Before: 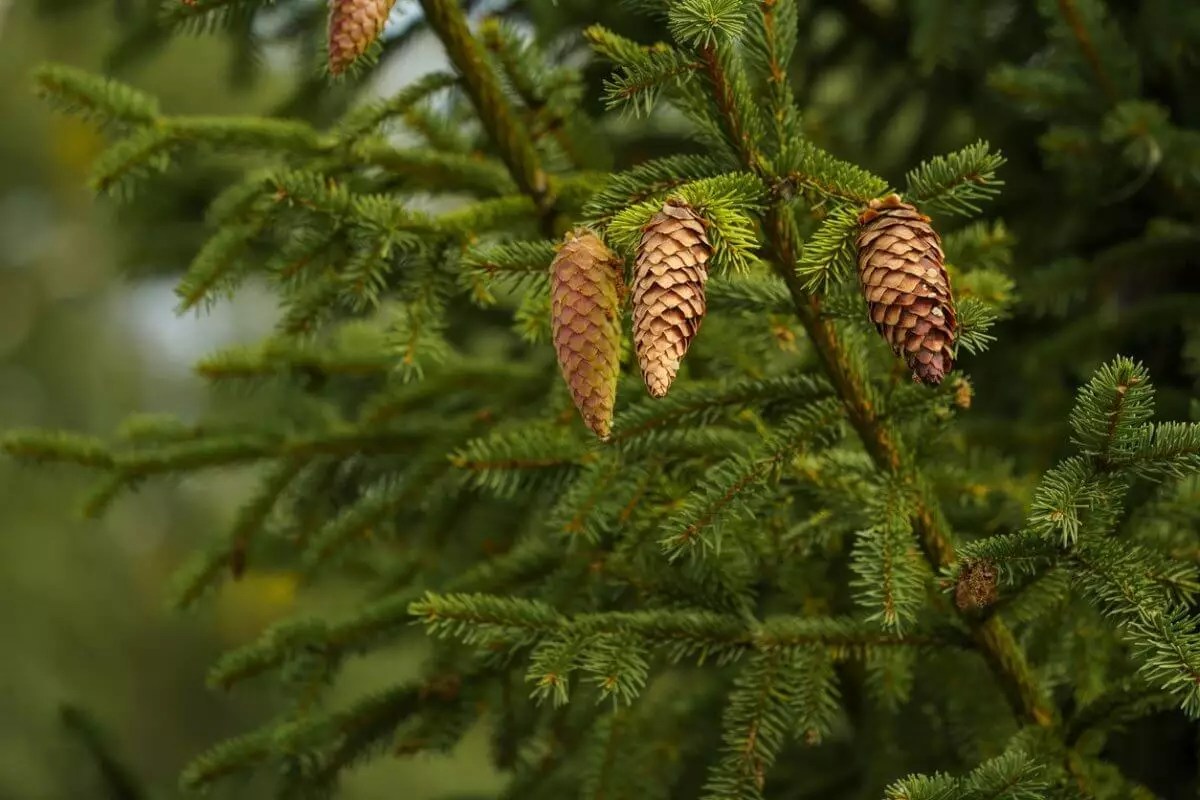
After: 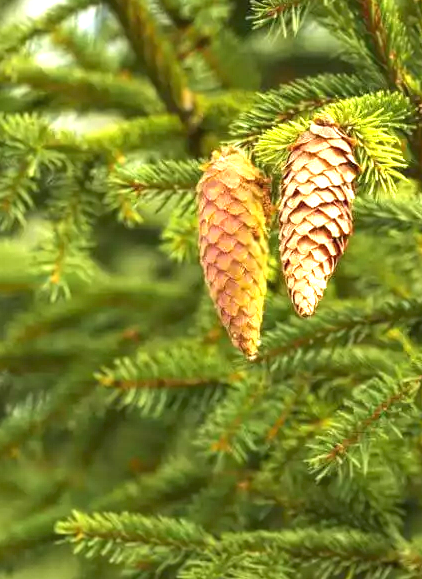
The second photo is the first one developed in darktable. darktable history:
crop and rotate: left 29.476%, top 10.214%, right 35.32%, bottom 17.333%
exposure: black level correction 0, exposure 1.741 EV, compensate exposure bias true, compensate highlight preservation false
